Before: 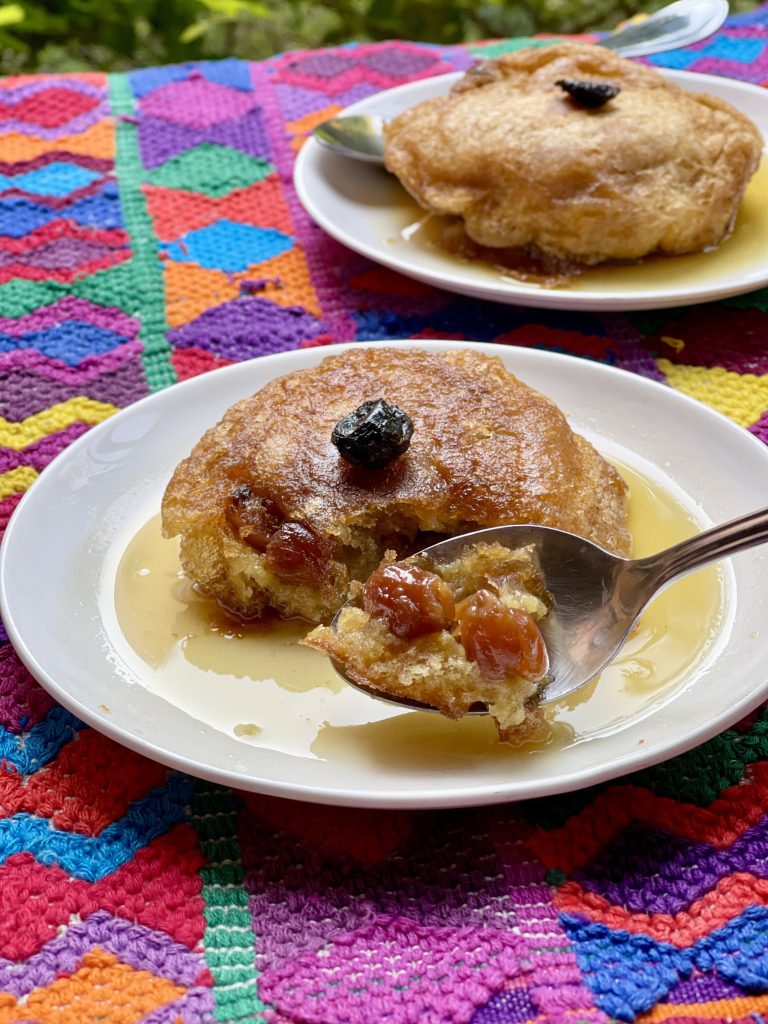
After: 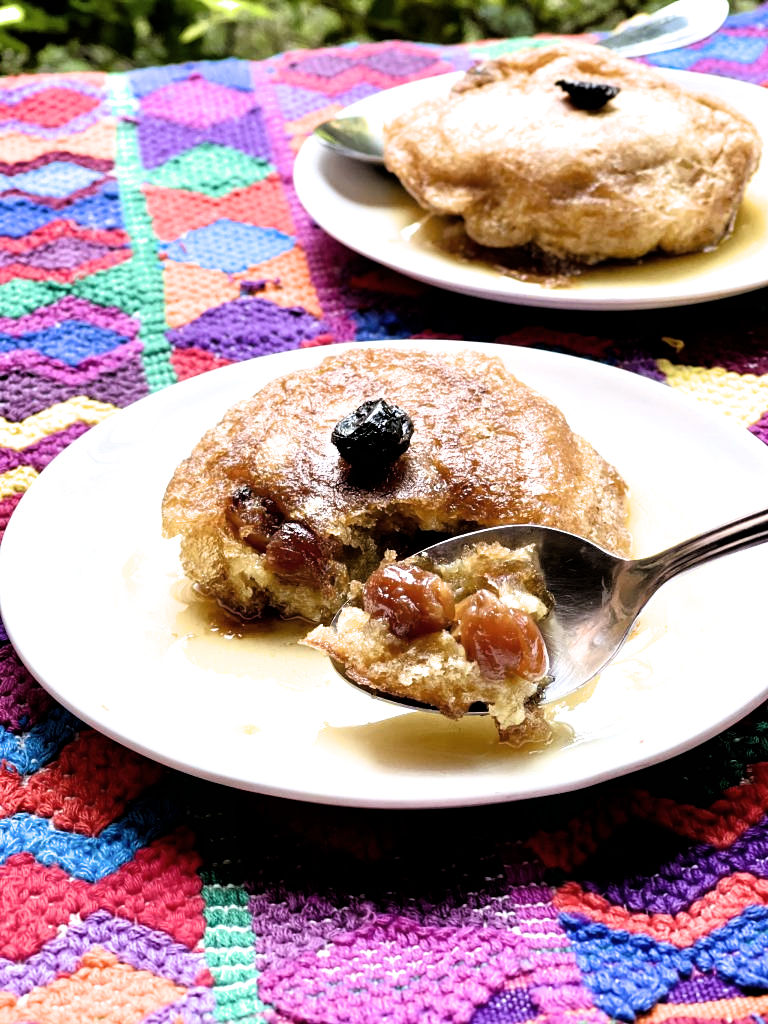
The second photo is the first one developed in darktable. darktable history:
filmic rgb: black relative exposure -3.63 EV, white relative exposure 2.16 EV, hardness 3.62
exposure: black level correction -0.002, exposure 0.54 EV, compensate highlight preservation false
white balance: red 0.98, blue 1.034
tone equalizer: on, module defaults
